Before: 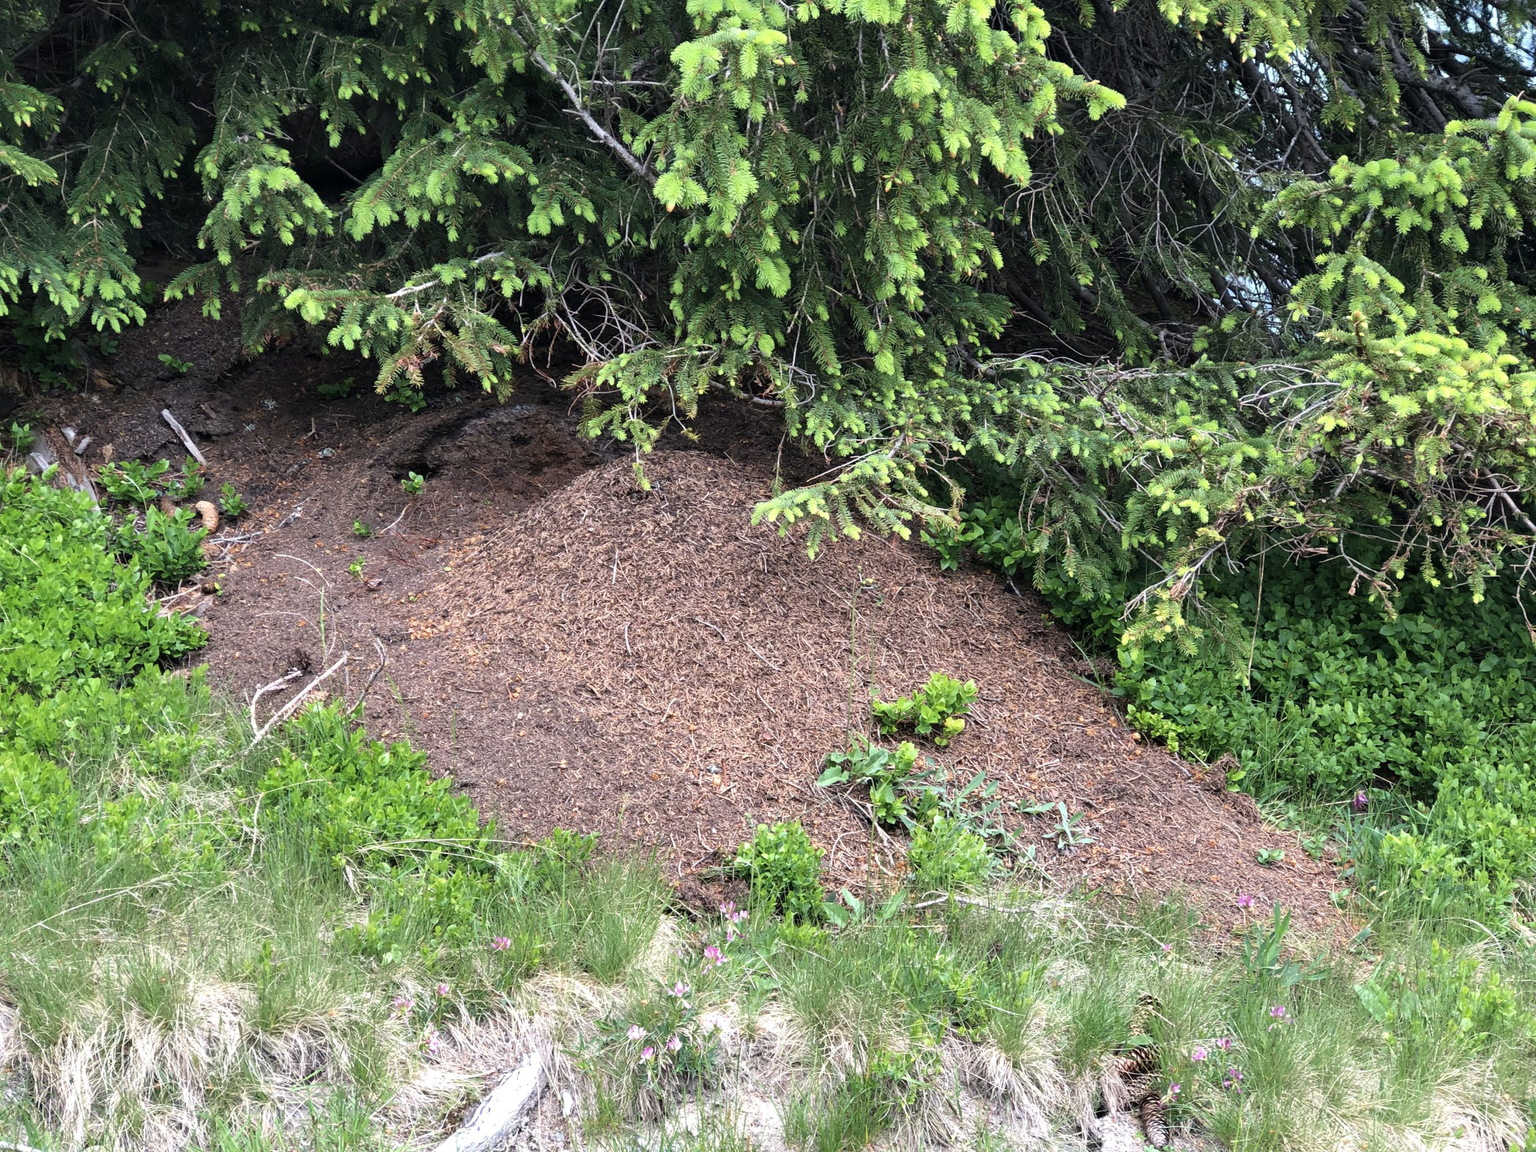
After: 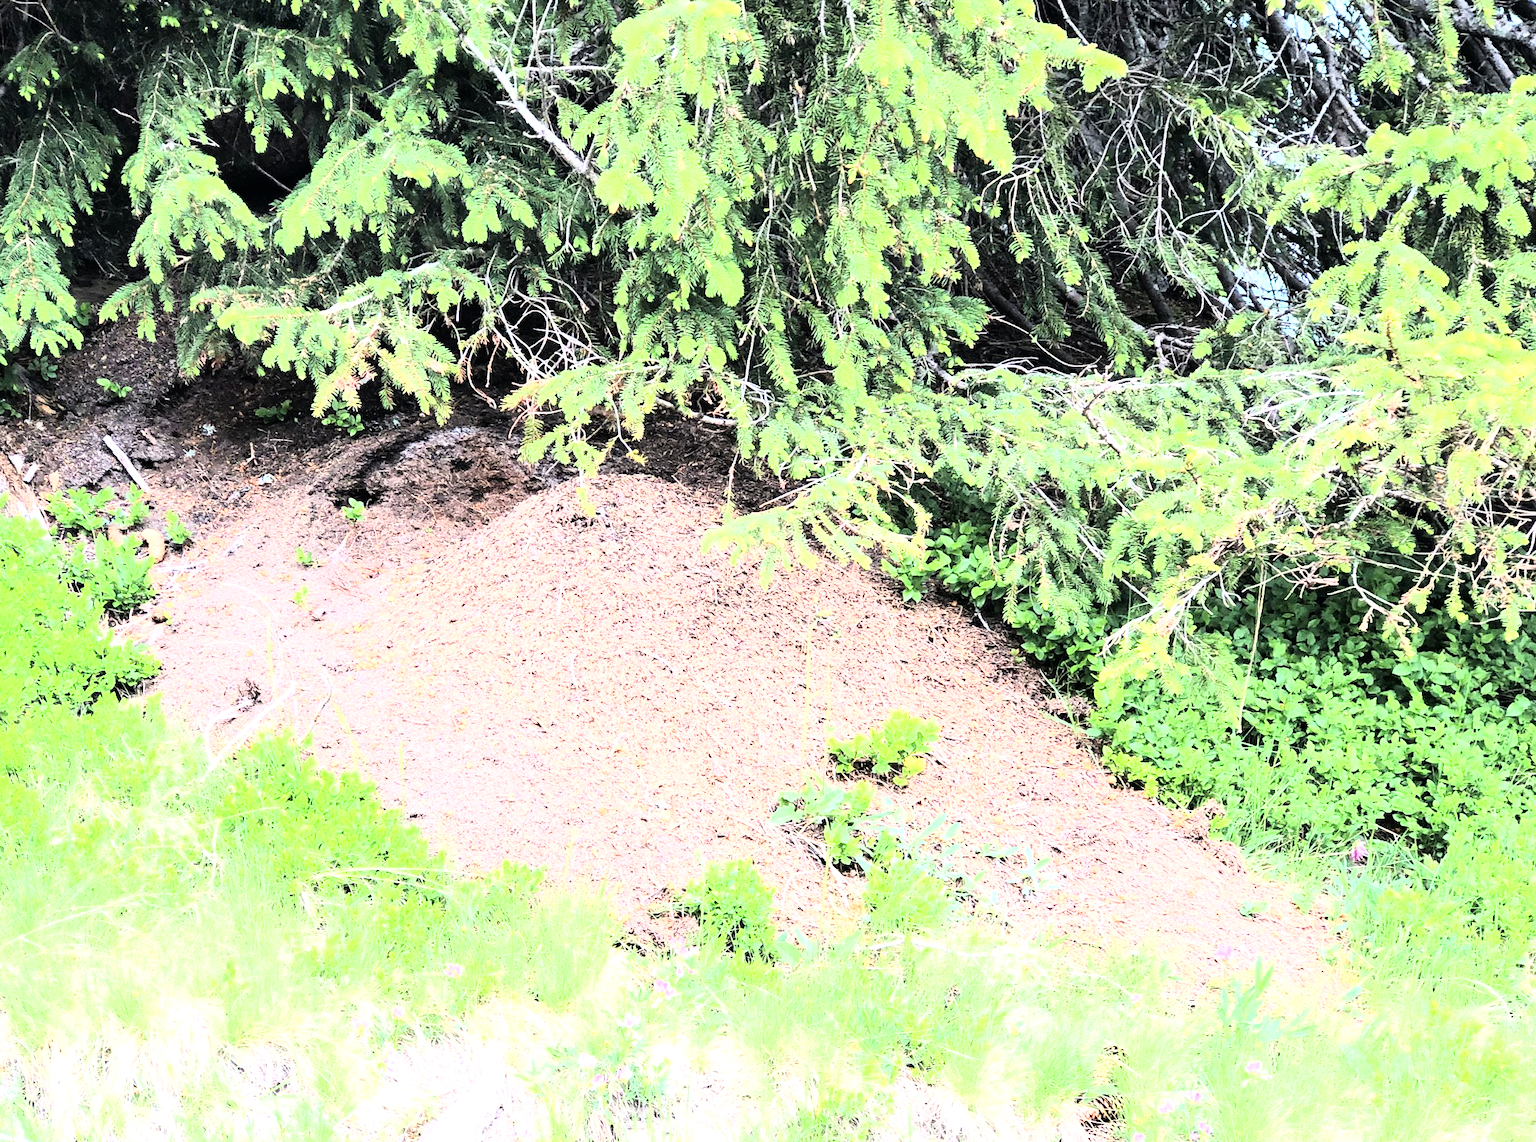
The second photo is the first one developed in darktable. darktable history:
exposure: black level correction 0, exposure 1.5 EV, compensate highlight preservation false
rgb curve: curves: ch0 [(0, 0) (0.21, 0.15) (0.24, 0.21) (0.5, 0.75) (0.75, 0.96) (0.89, 0.99) (1, 1)]; ch1 [(0, 0.02) (0.21, 0.13) (0.25, 0.2) (0.5, 0.67) (0.75, 0.9) (0.89, 0.97) (1, 1)]; ch2 [(0, 0.02) (0.21, 0.13) (0.25, 0.2) (0.5, 0.67) (0.75, 0.9) (0.89, 0.97) (1, 1)], compensate middle gray true
rotate and perspective: rotation 0.062°, lens shift (vertical) 0.115, lens shift (horizontal) -0.133, crop left 0.047, crop right 0.94, crop top 0.061, crop bottom 0.94
